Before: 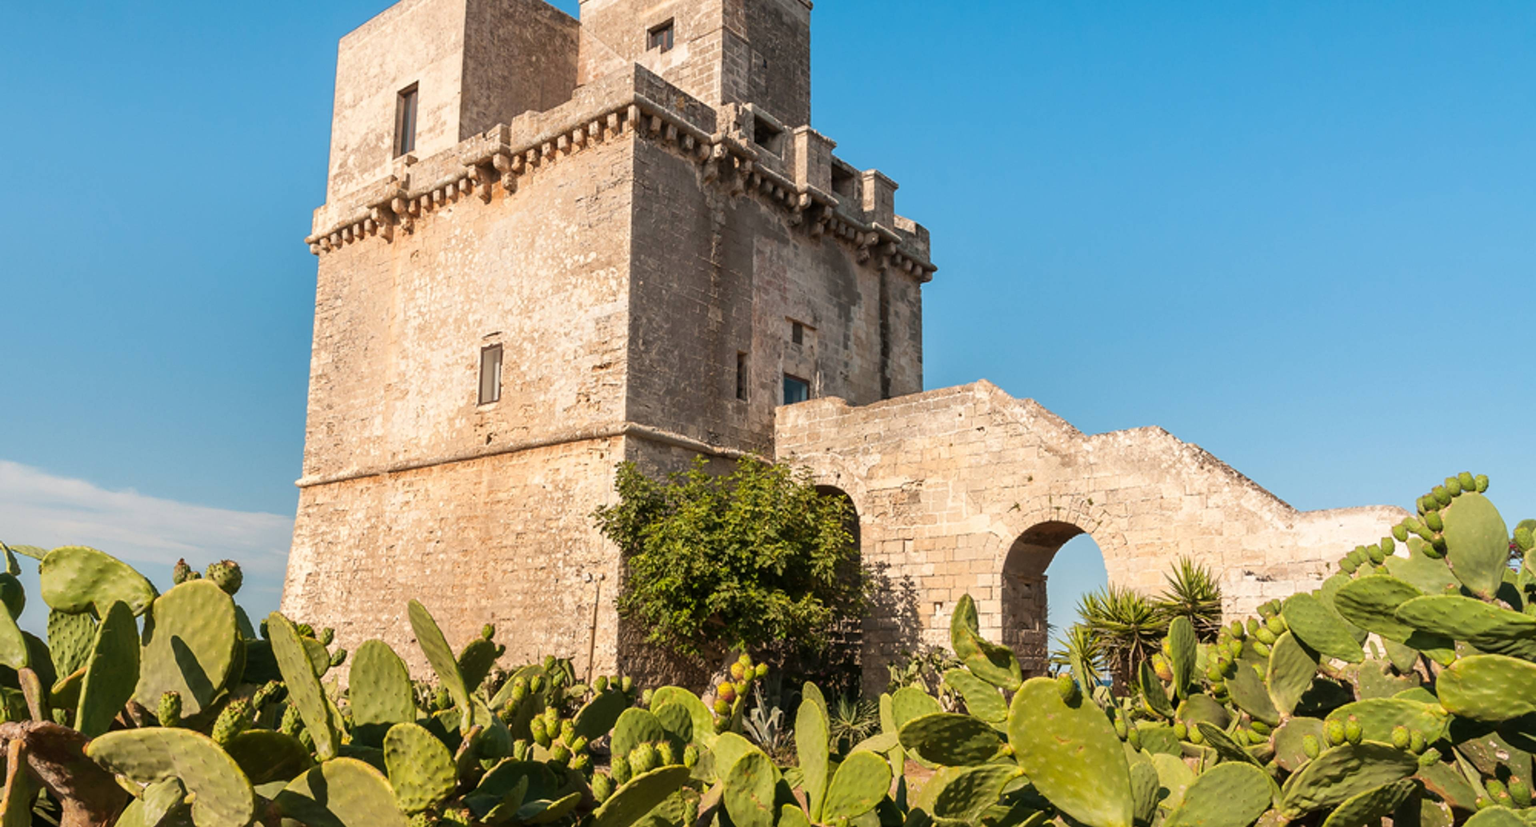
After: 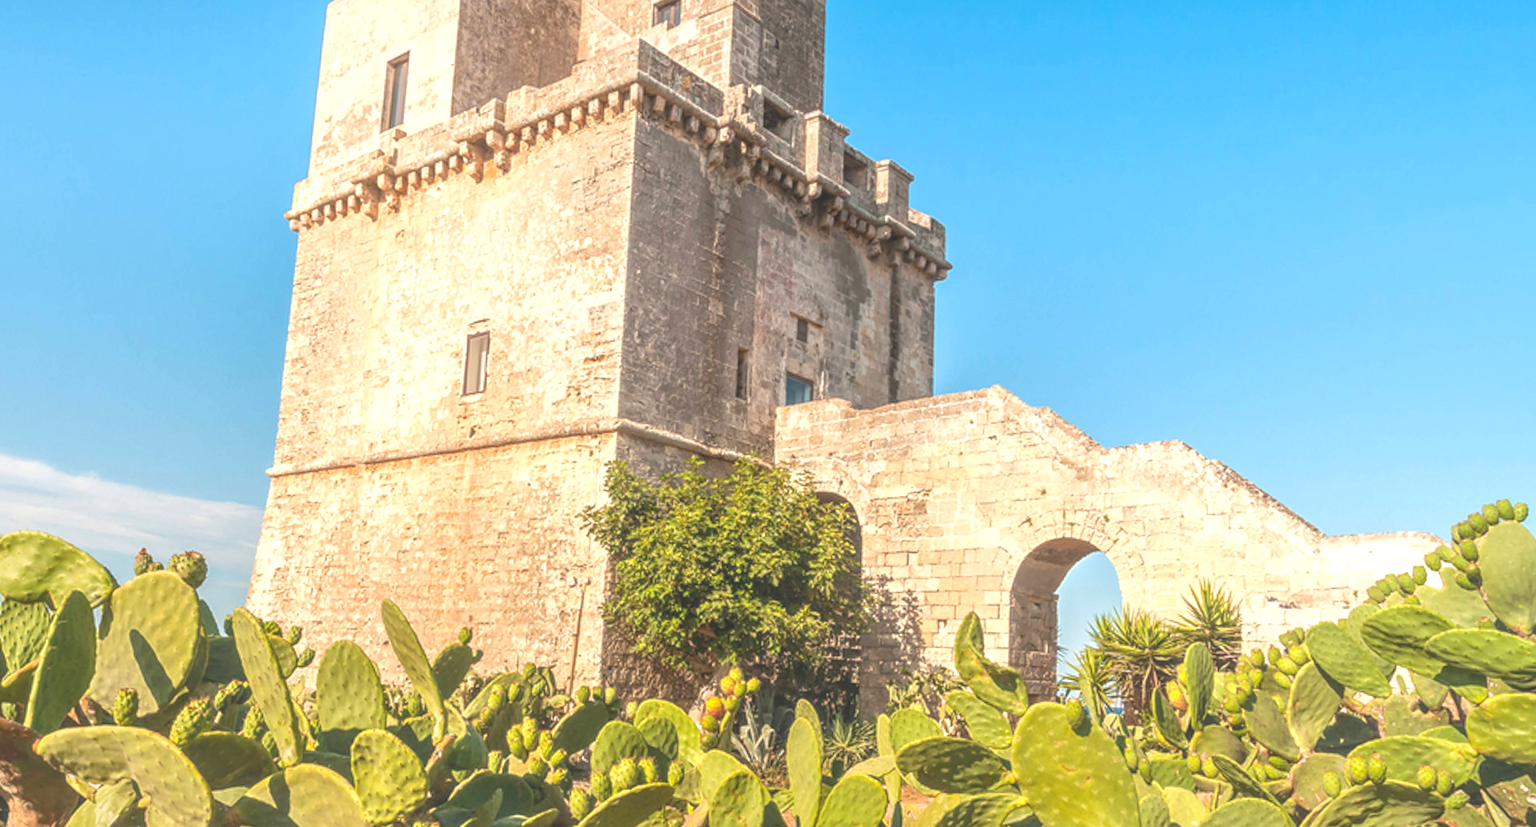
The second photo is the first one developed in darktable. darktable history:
local contrast: highlights 72%, shadows 9%, midtone range 0.194
crop and rotate: angle -1.8°
exposure: exposure 0.549 EV, compensate highlight preservation false
